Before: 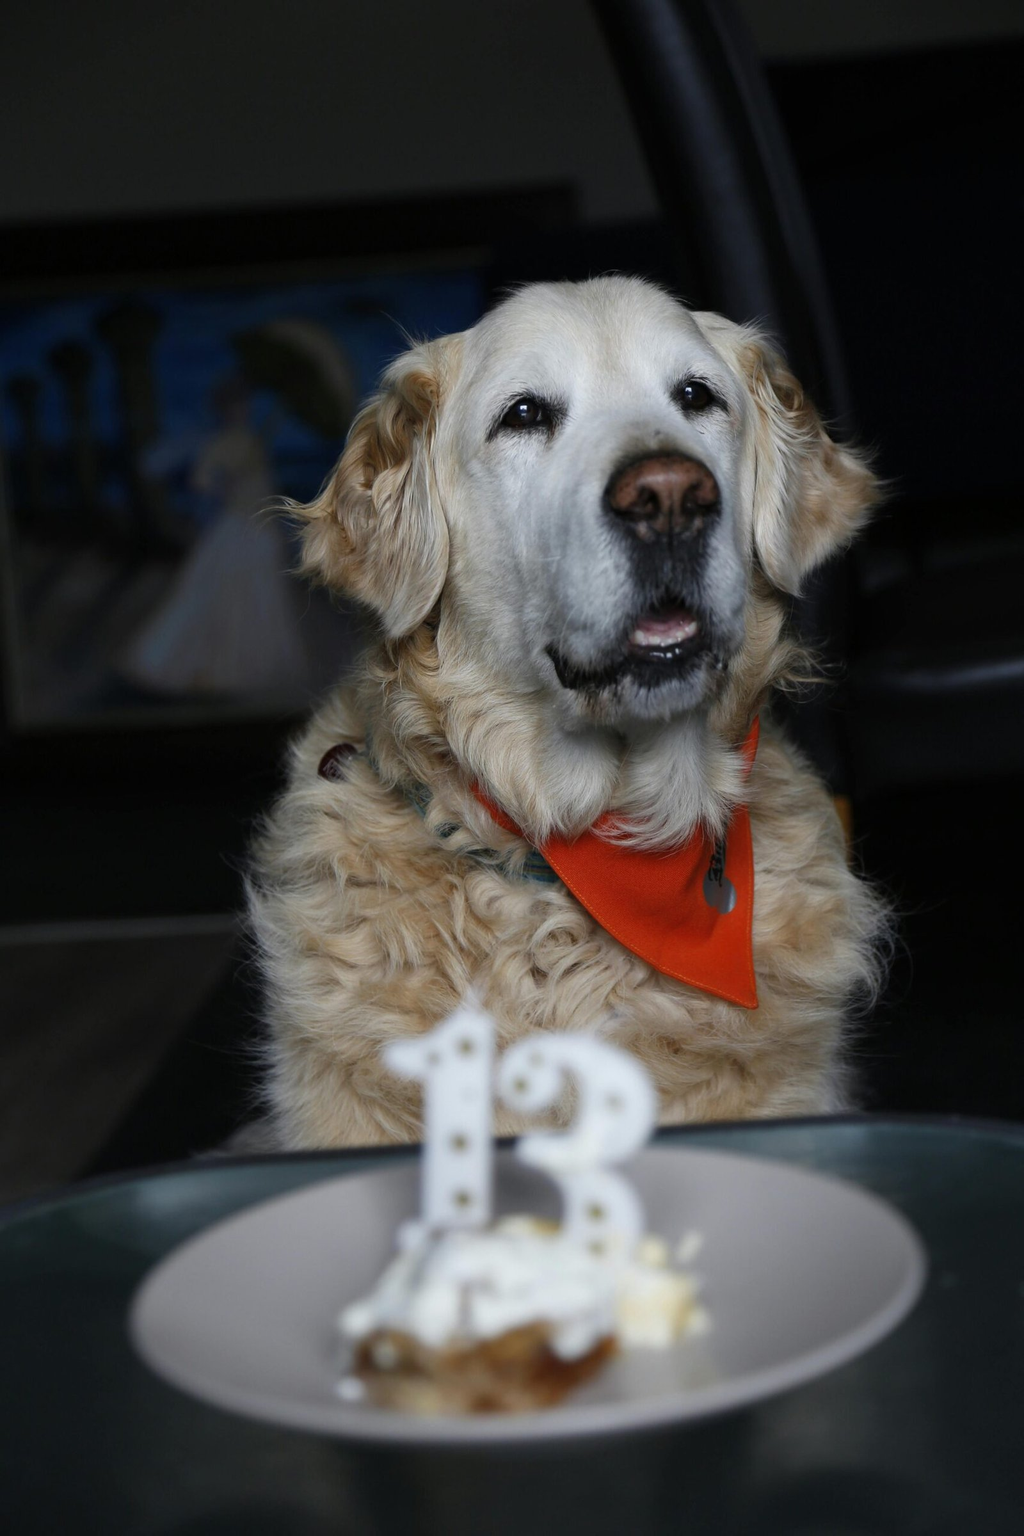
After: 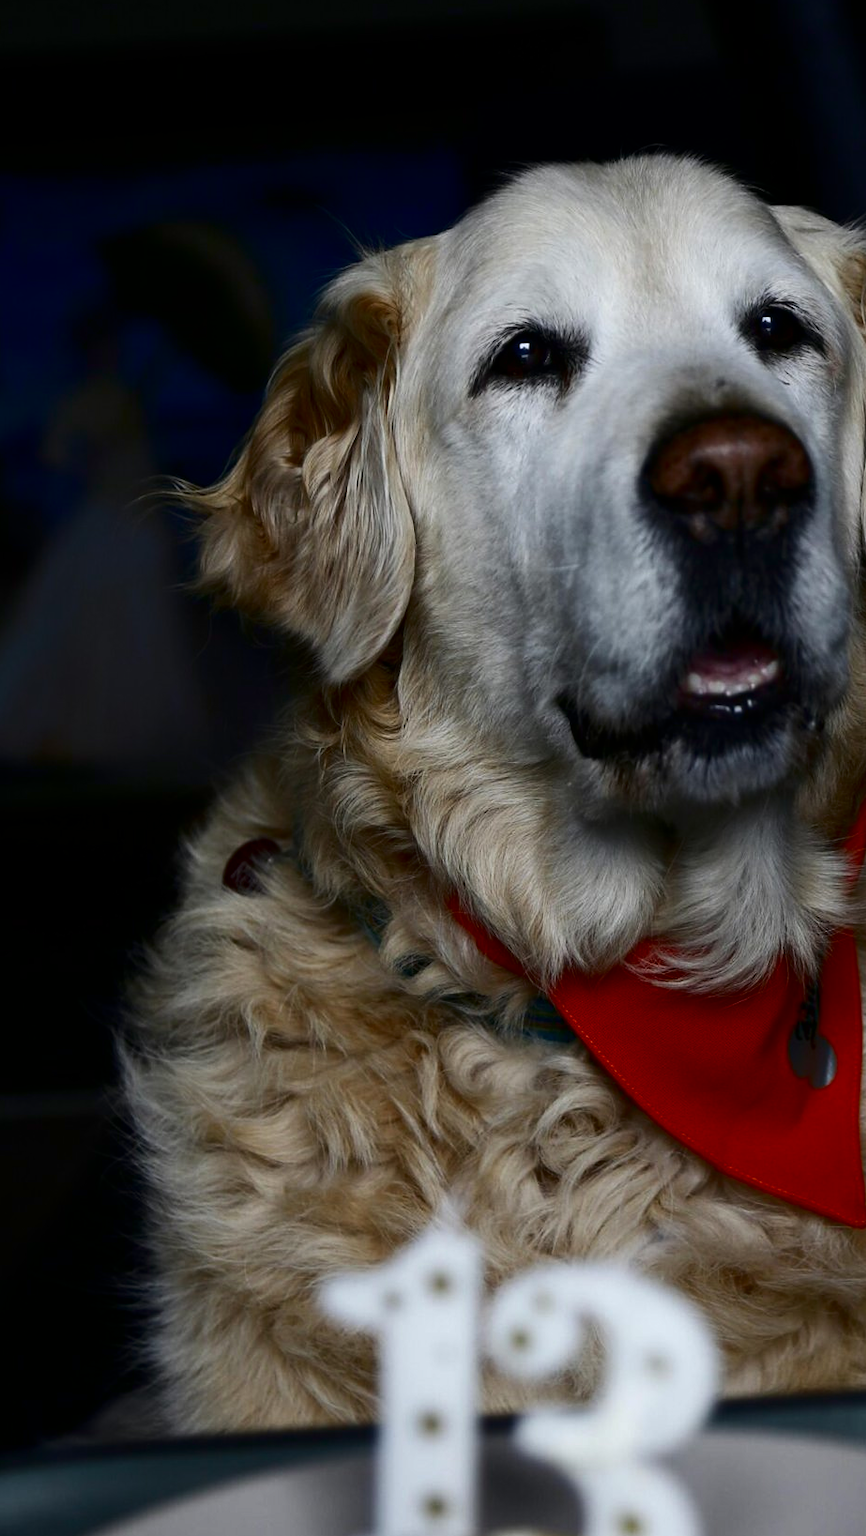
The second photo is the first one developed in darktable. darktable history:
contrast brightness saturation: contrast 0.19, brightness -0.24, saturation 0.11
crop: left 16.202%, top 11.208%, right 26.045%, bottom 20.557%
